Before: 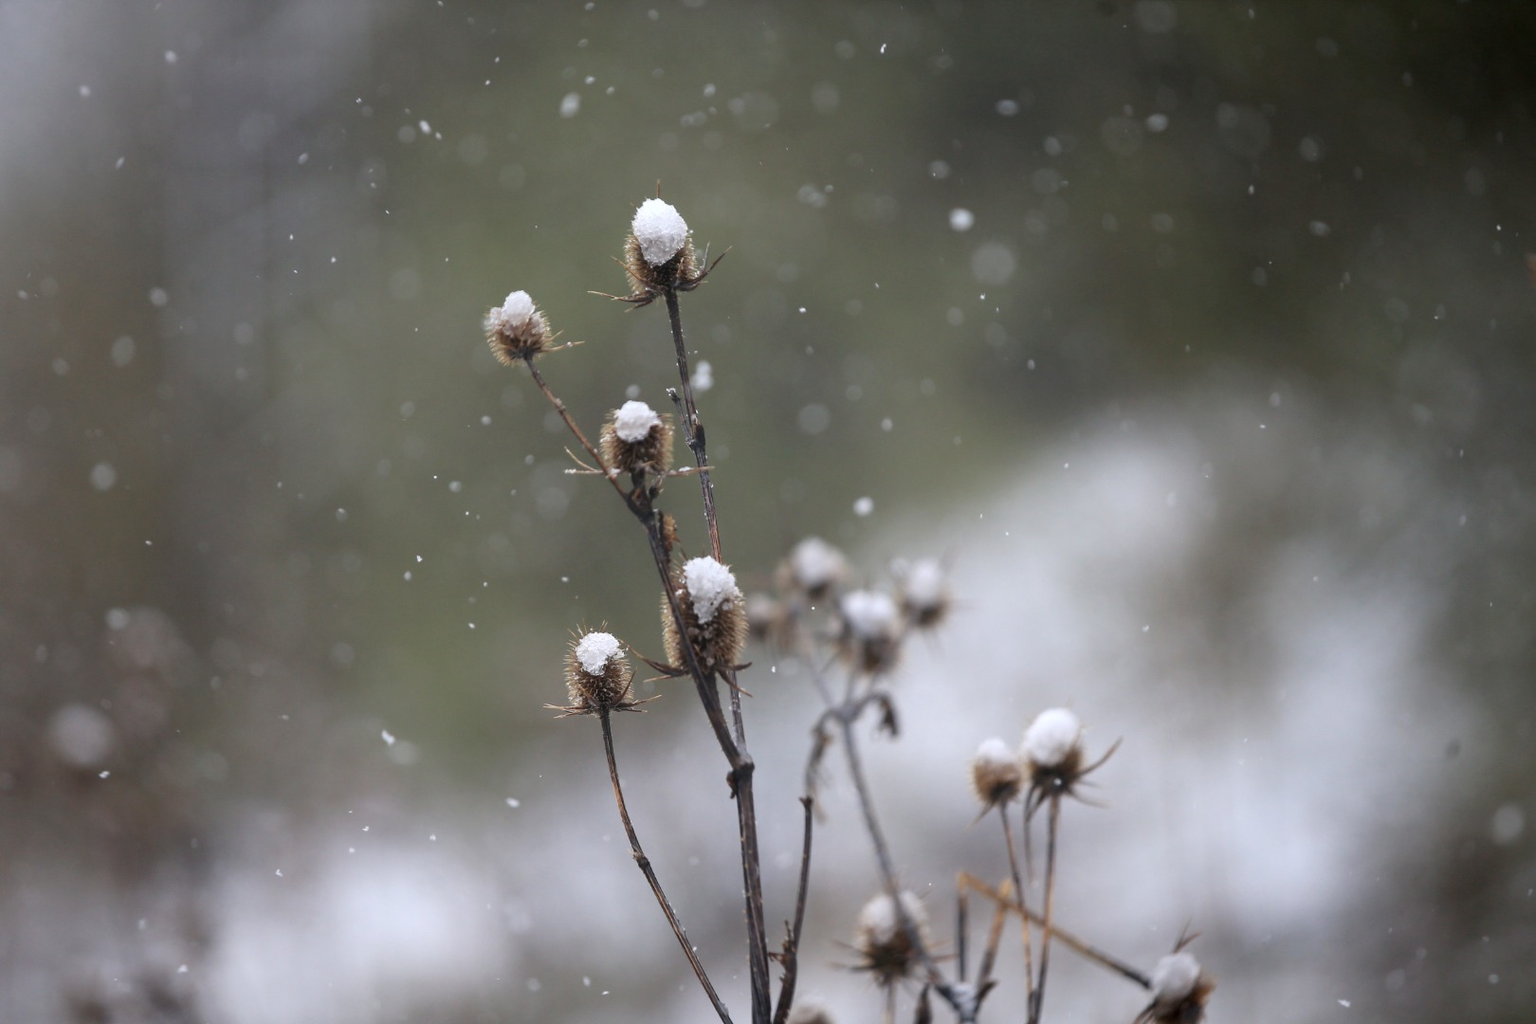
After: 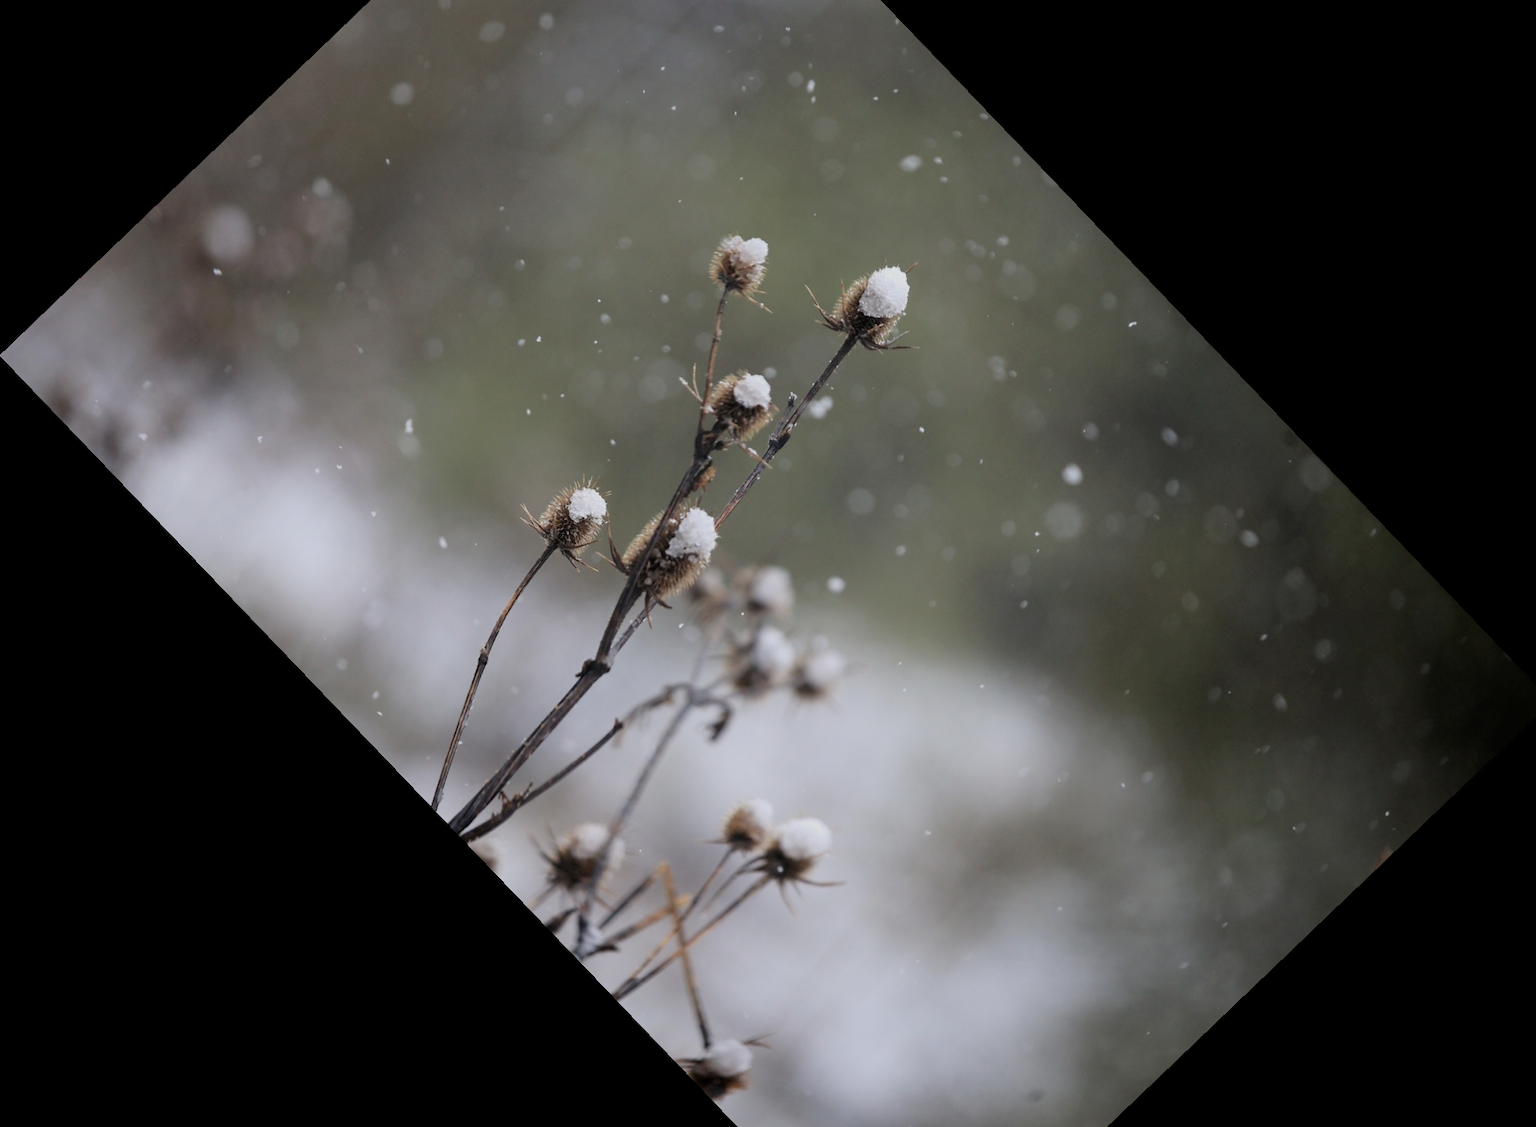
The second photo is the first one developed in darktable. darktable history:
filmic rgb: black relative exposure -8.15 EV, white relative exposure 3.76 EV, hardness 4.46
crop and rotate: angle -46.26°, top 16.234%, right 0.912%, bottom 11.704%
